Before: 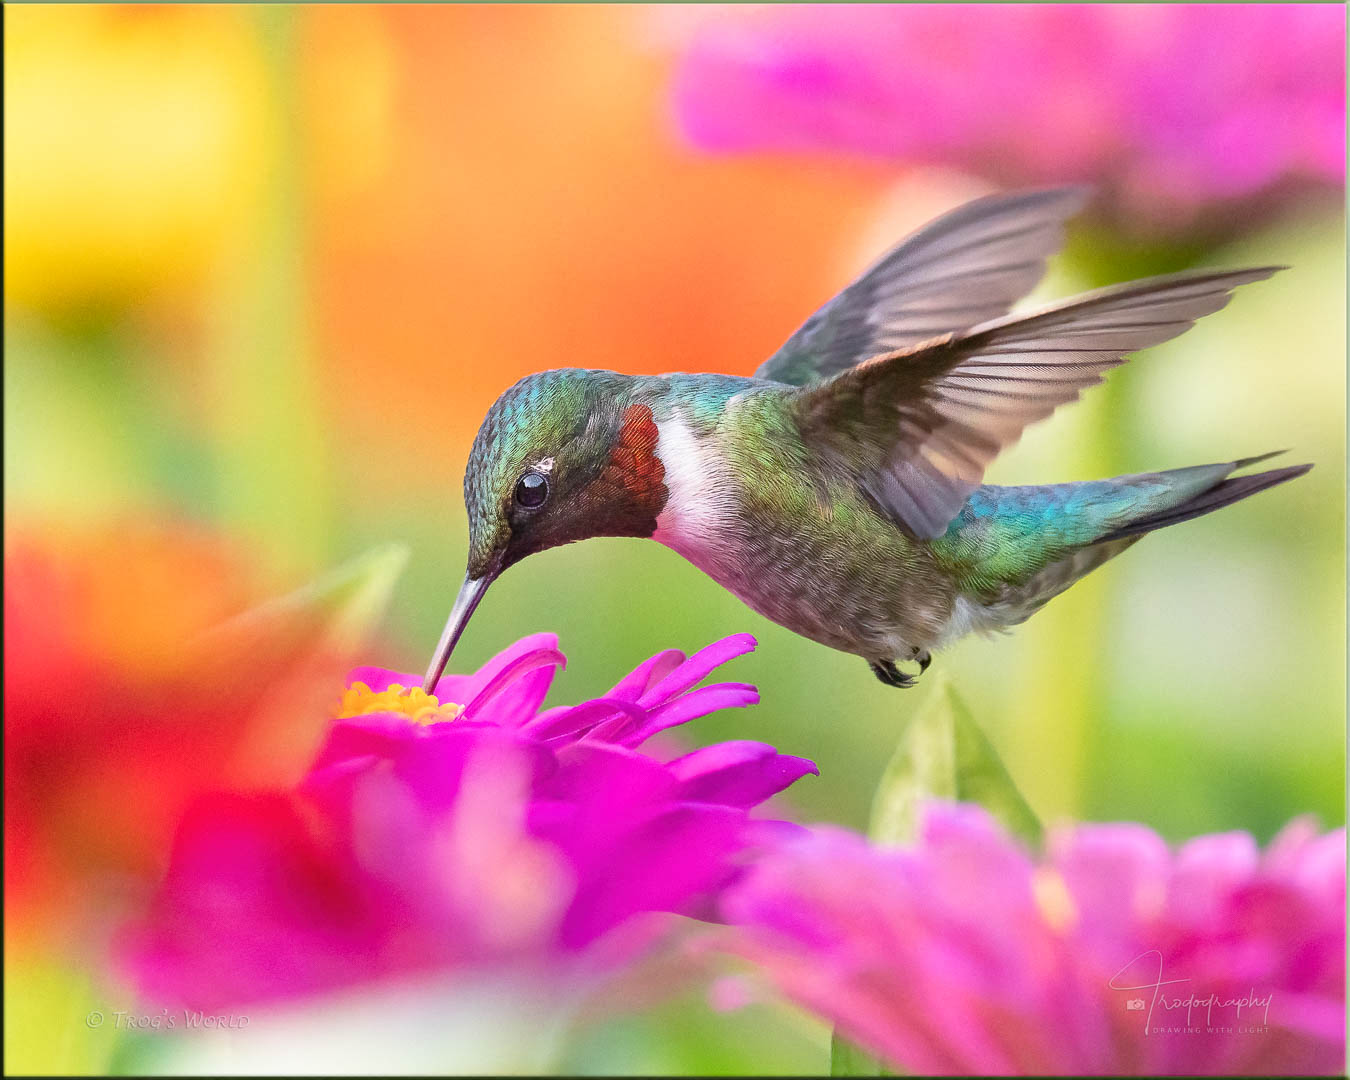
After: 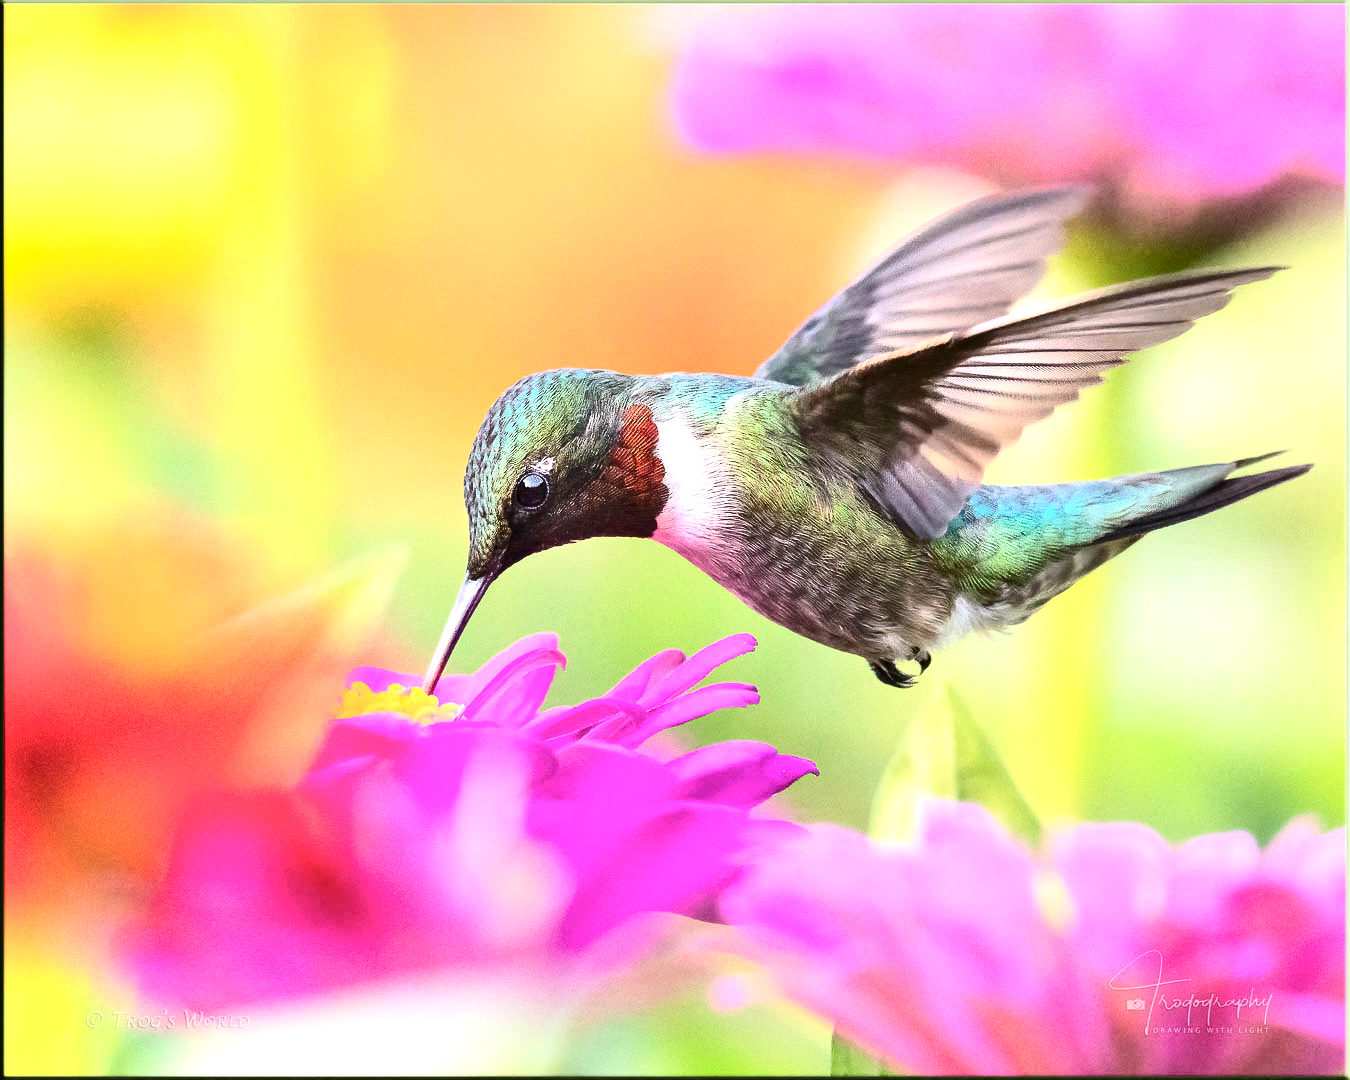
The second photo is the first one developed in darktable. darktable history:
tone equalizer: -8 EV -0.75 EV, -7 EV -0.7 EV, -6 EV -0.6 EV, -5 EV -0.4 EV, -3 EV 0.4 EV, -2 EV 0.6 EV, -1 EV 0.7 EV, +0 EV 0.75 EV, edges refinement/feathering 500, mask exposure compensation -1.57 EV, preserve details no
contrast brightness saturation: contrast 0.24, brightness 0.09
